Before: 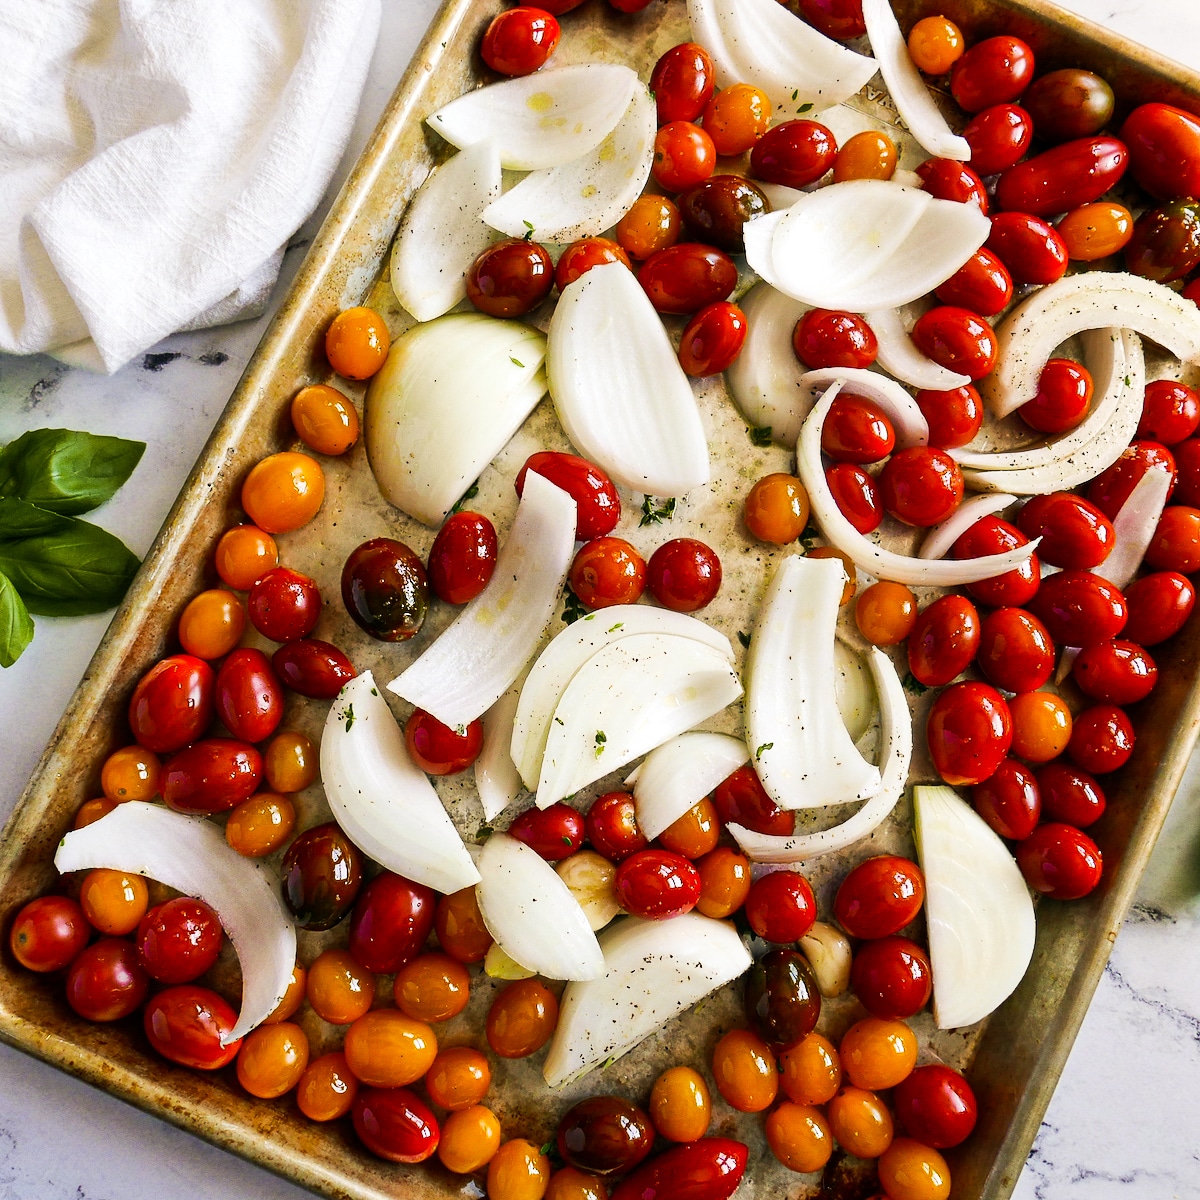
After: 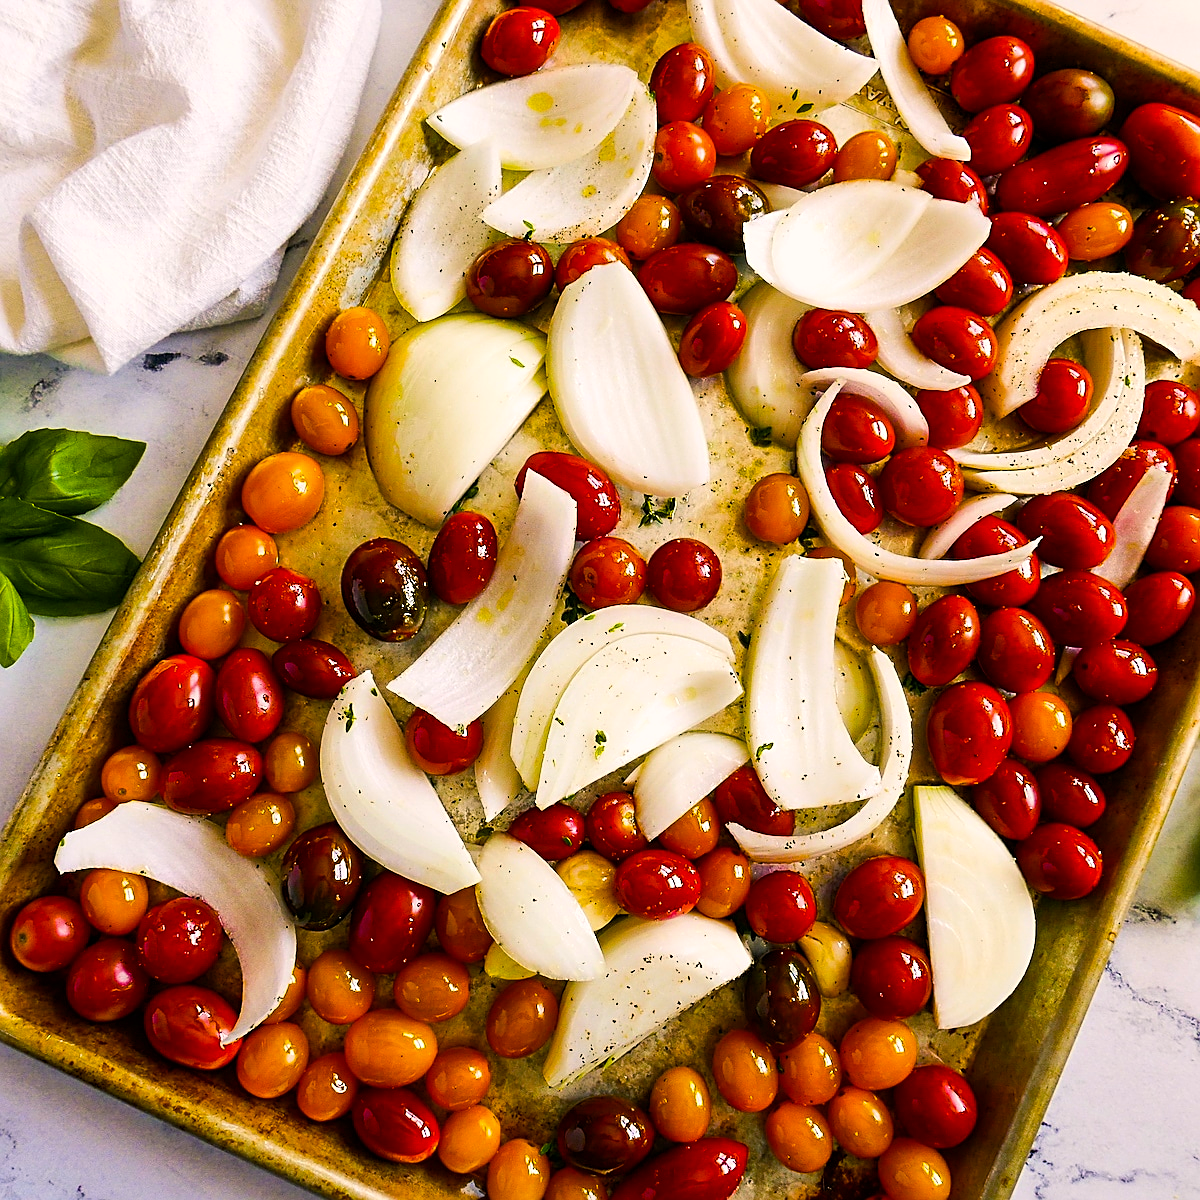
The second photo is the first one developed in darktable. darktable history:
color balance rgb: highlights gain › chroma 1.423%, highlights gain › hue 50.56°, linear chroma grading › global chroma 15.33%, perceptual saturation grading › global saturation 29.719%
sharpen: on, module defaults
